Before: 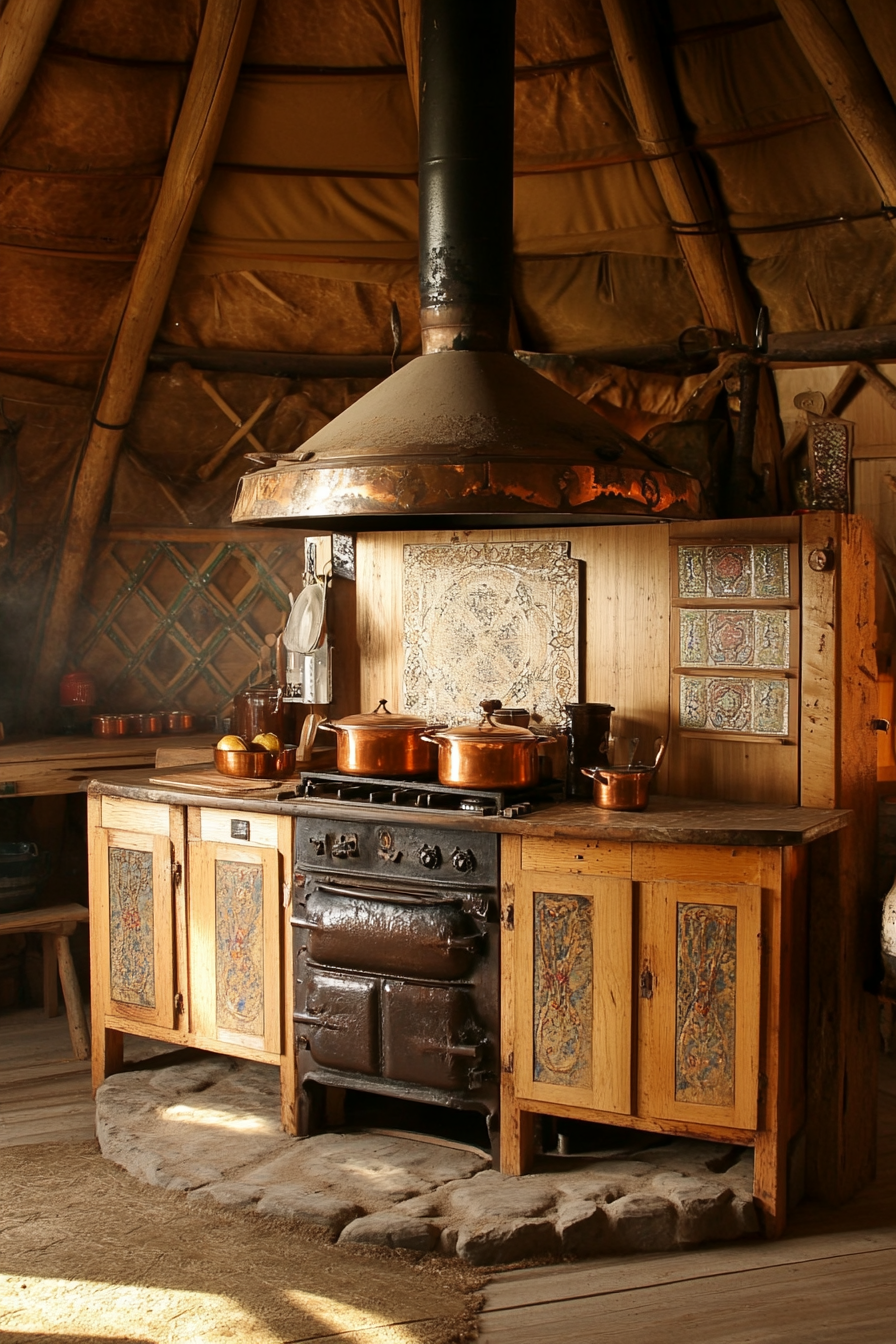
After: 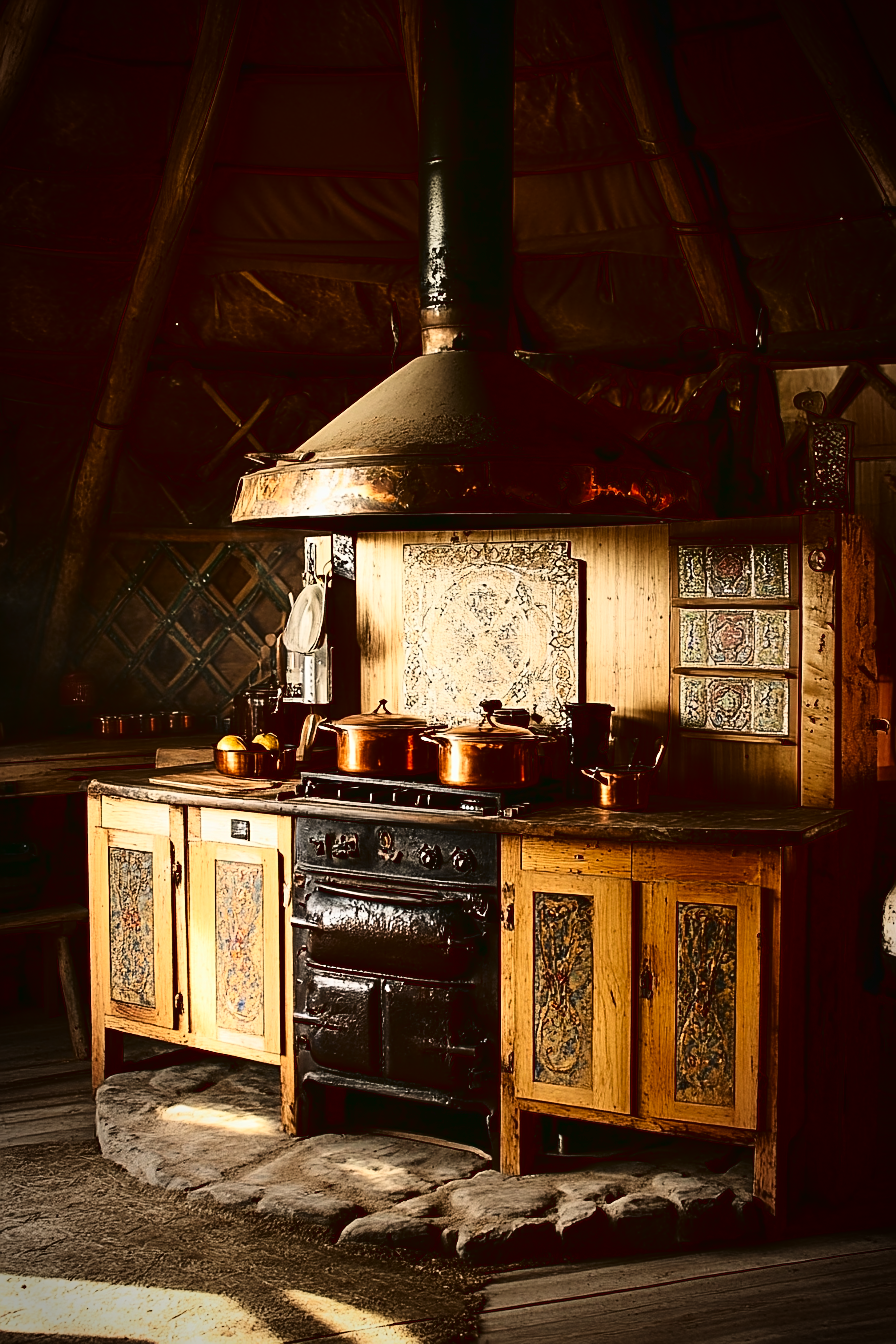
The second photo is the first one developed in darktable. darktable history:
tone curve: curves: ch0 [(0, 0.023) (0.137, 0.069) (0.249, 0.163) (0.487, 0.491) (0.778, 0.858) (0.896, 0.94) (1, 0.988)]; ch1 [(0, 0) (0.396, 0.369) (0.483, 0.459) (0.498, 0.5) (0.515, 0.517) (0.562, 0.6) (0.611, 0.667) (0.692, 0.744) (0.798, 0.863) (1, 1)]; ch2 [(0, 0) (0.426, 0.398) (0.483, 0.481) (0.503, 0.503) (0.526, 0.527) (0.549, 0.59) (0.62, 0.666) (0.705, 0.755) (0.985, 0.966)], color space Lab, linked channels
vignetting: brightness -0.578, saturation -0.269, automatic ratio true
sharpen: on, module defaults
contrast brightness saturation: contrast 0.21, brightness -0.113, saturation 0.208
